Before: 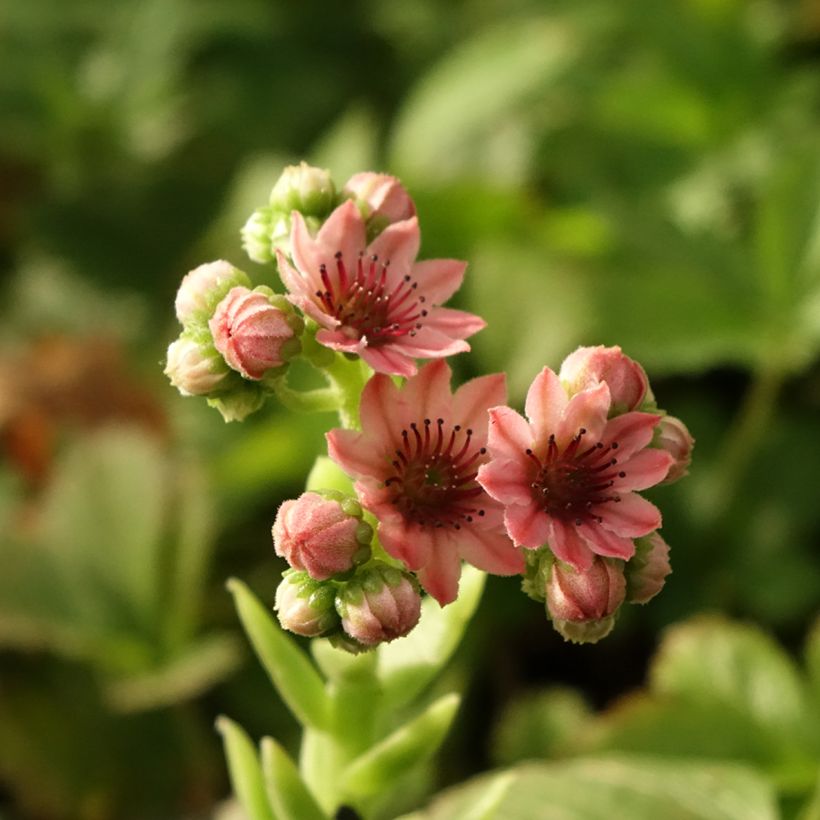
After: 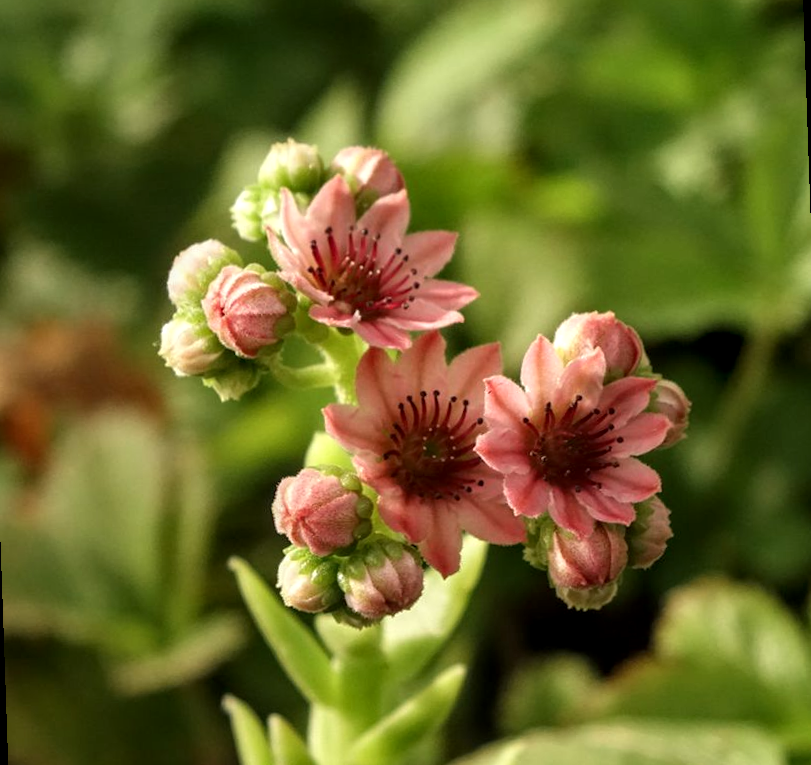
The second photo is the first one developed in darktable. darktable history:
local contrast: detail 130%
rotate and perspective: rotation -2°, crop left 0.022, crop right 0.978, crop top 0.049, crop bottom 0.951
tone equalizer: on, module defaults
